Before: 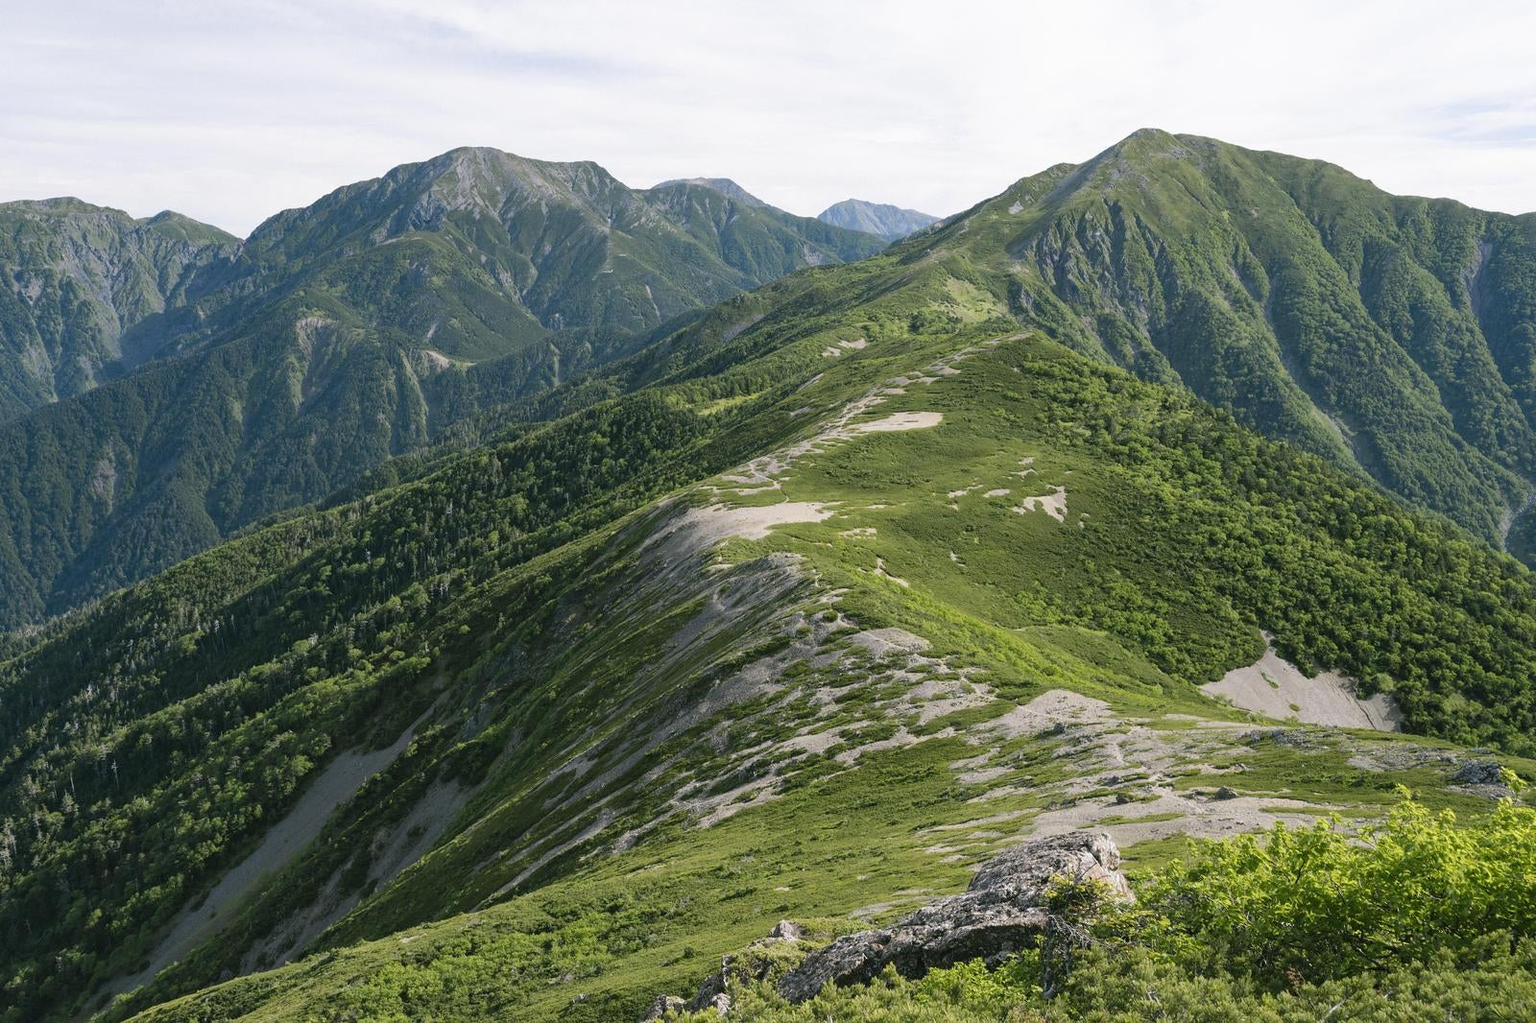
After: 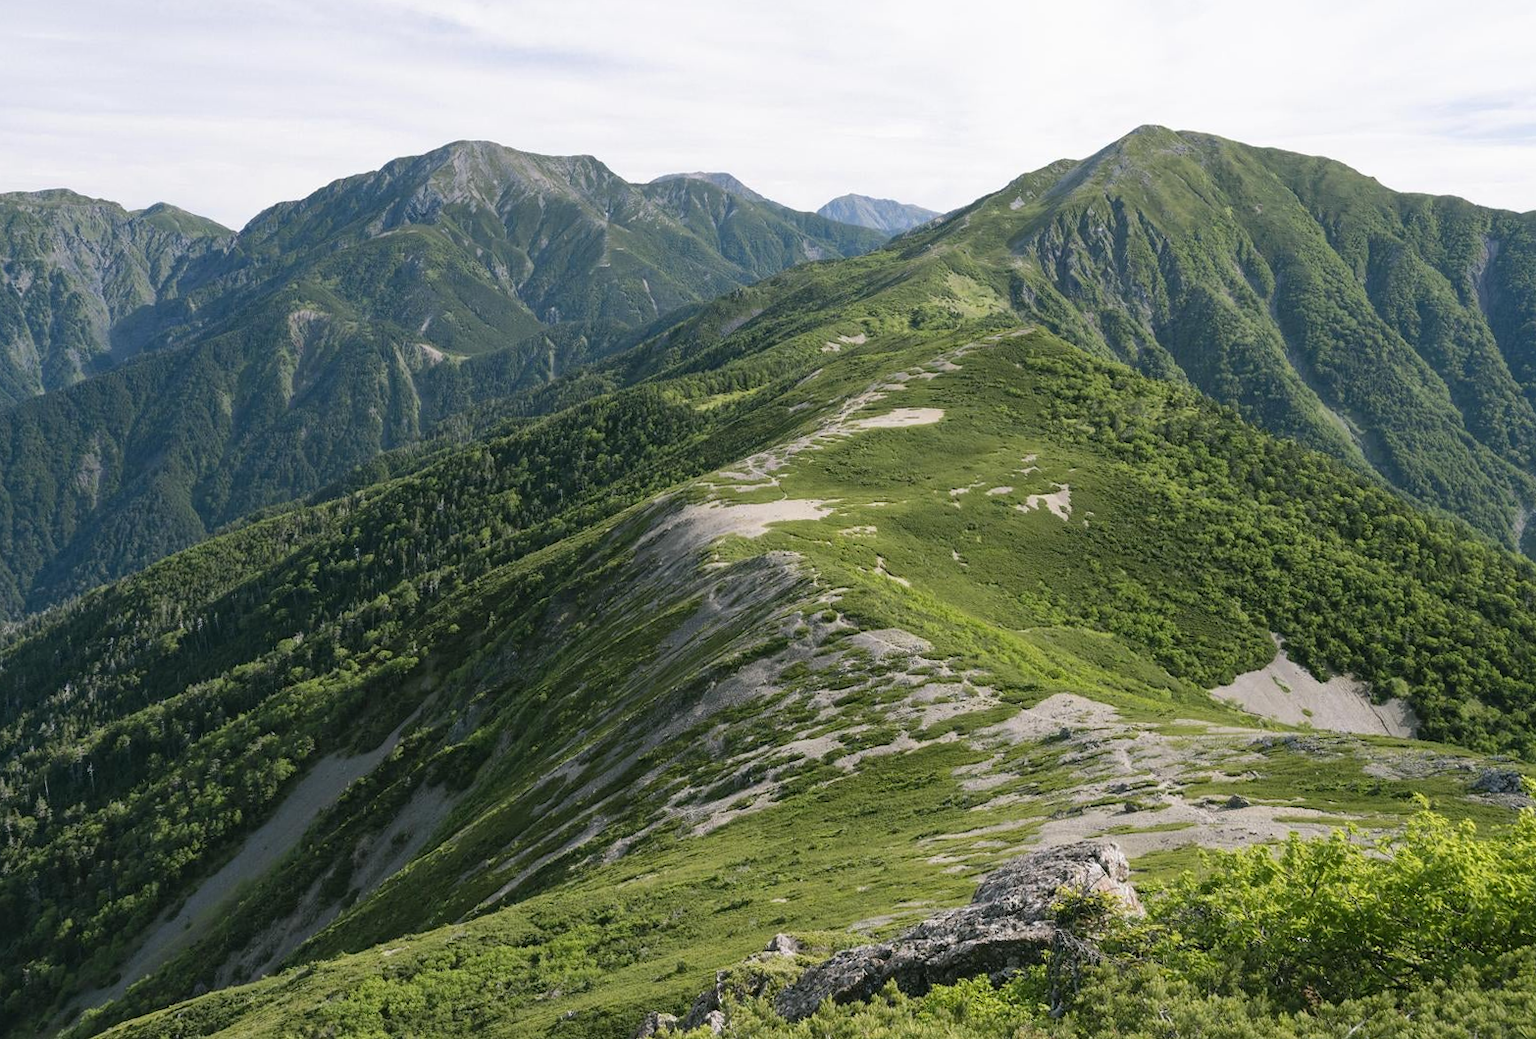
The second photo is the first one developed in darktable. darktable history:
exposure: black level correction 0.001, compensate highlight preservation false
rotate and perspective: rotation 0.226°, lens shift (vertical) -0.042, crop left 0.023, crop right 0.982, crop top 0.006, crop bottom 0.994
